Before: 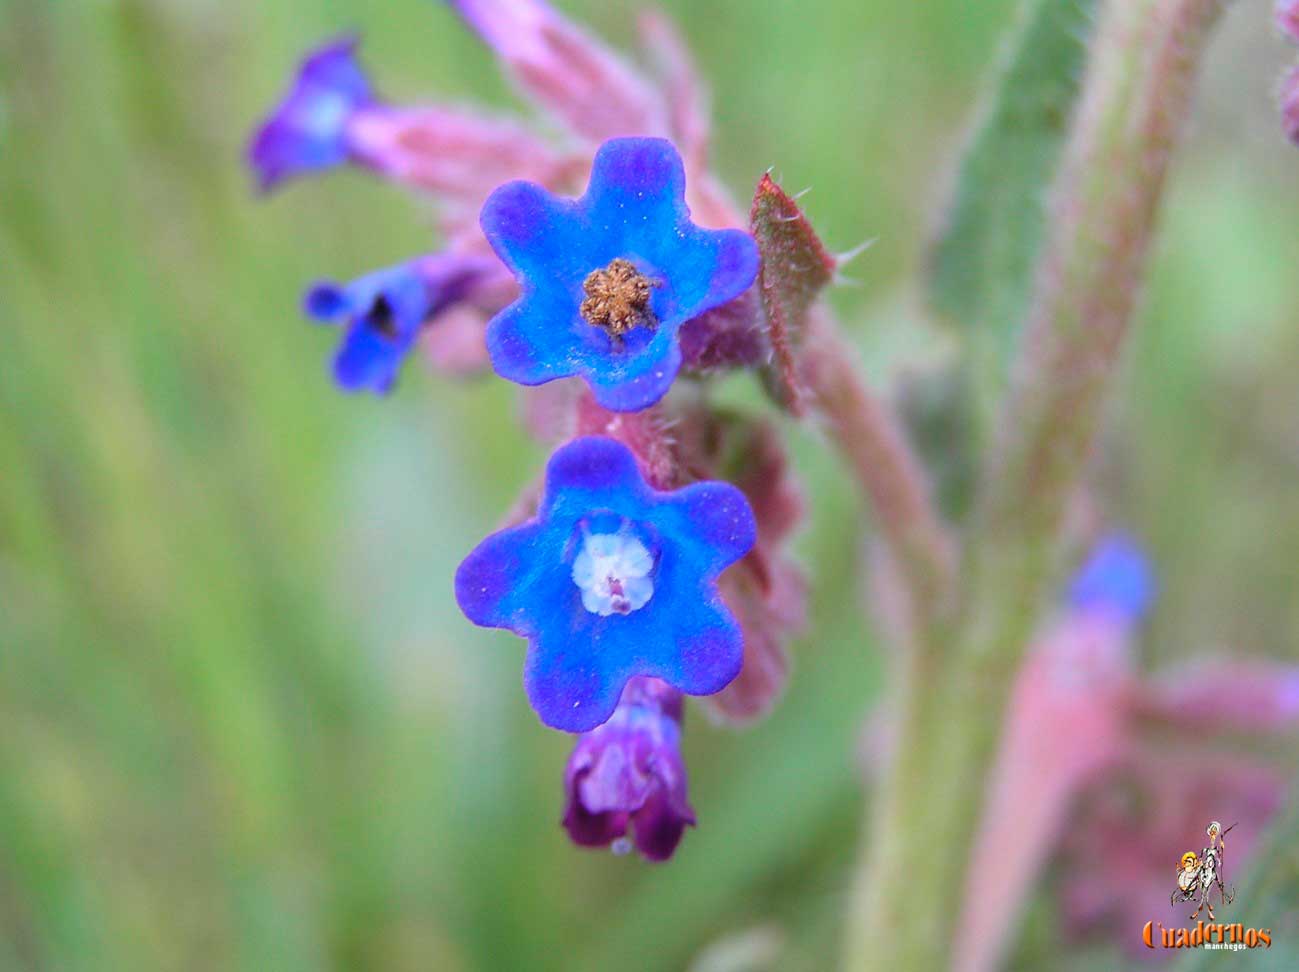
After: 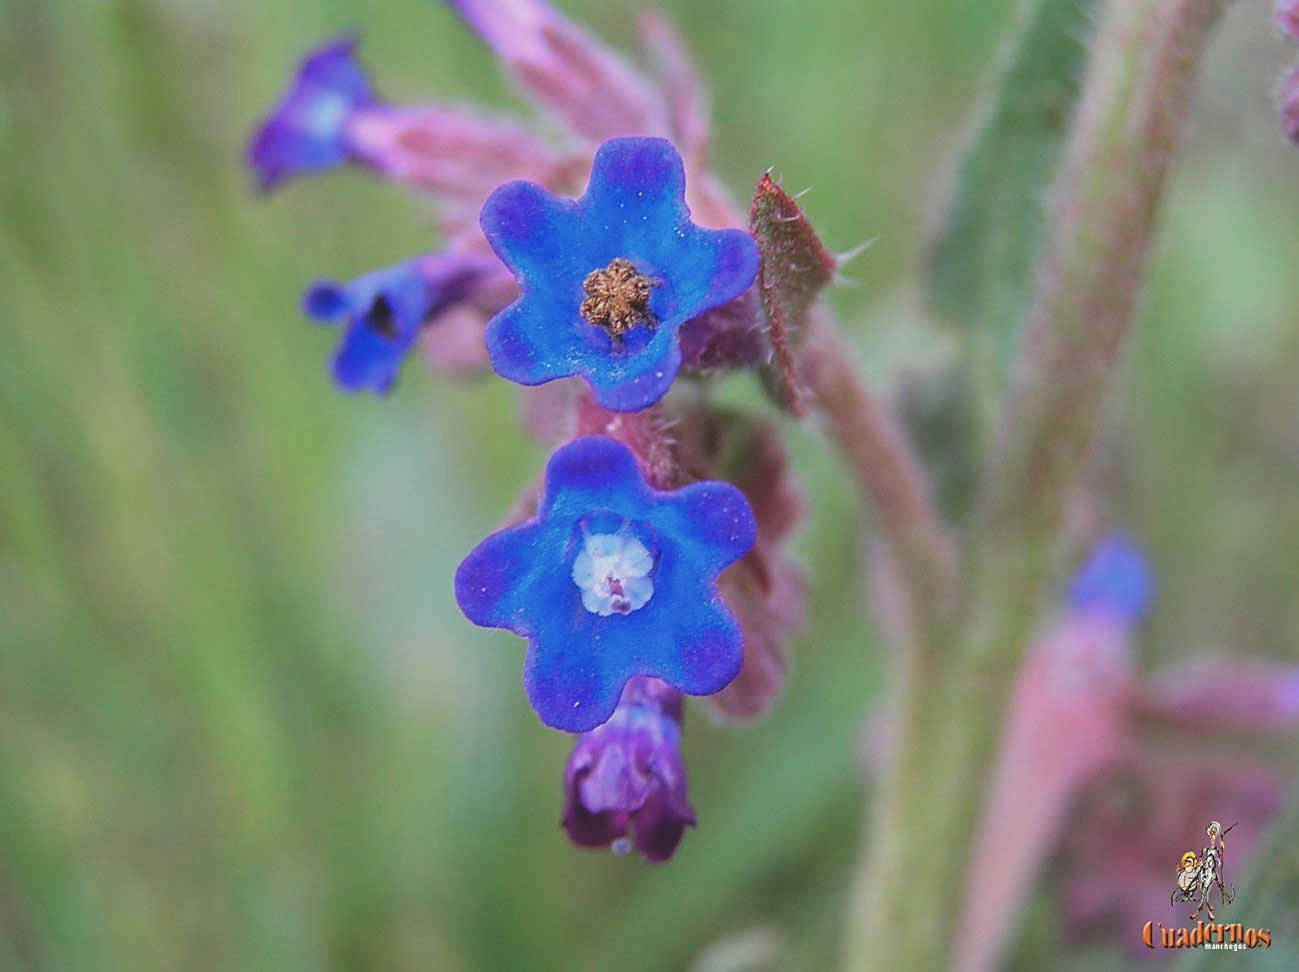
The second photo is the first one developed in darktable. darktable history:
exposure: black level correction -0.035, exposure -0.497 EV, compensate highlight preservation false
local contrast: on, module defaults
sharpen: on, module defaults
